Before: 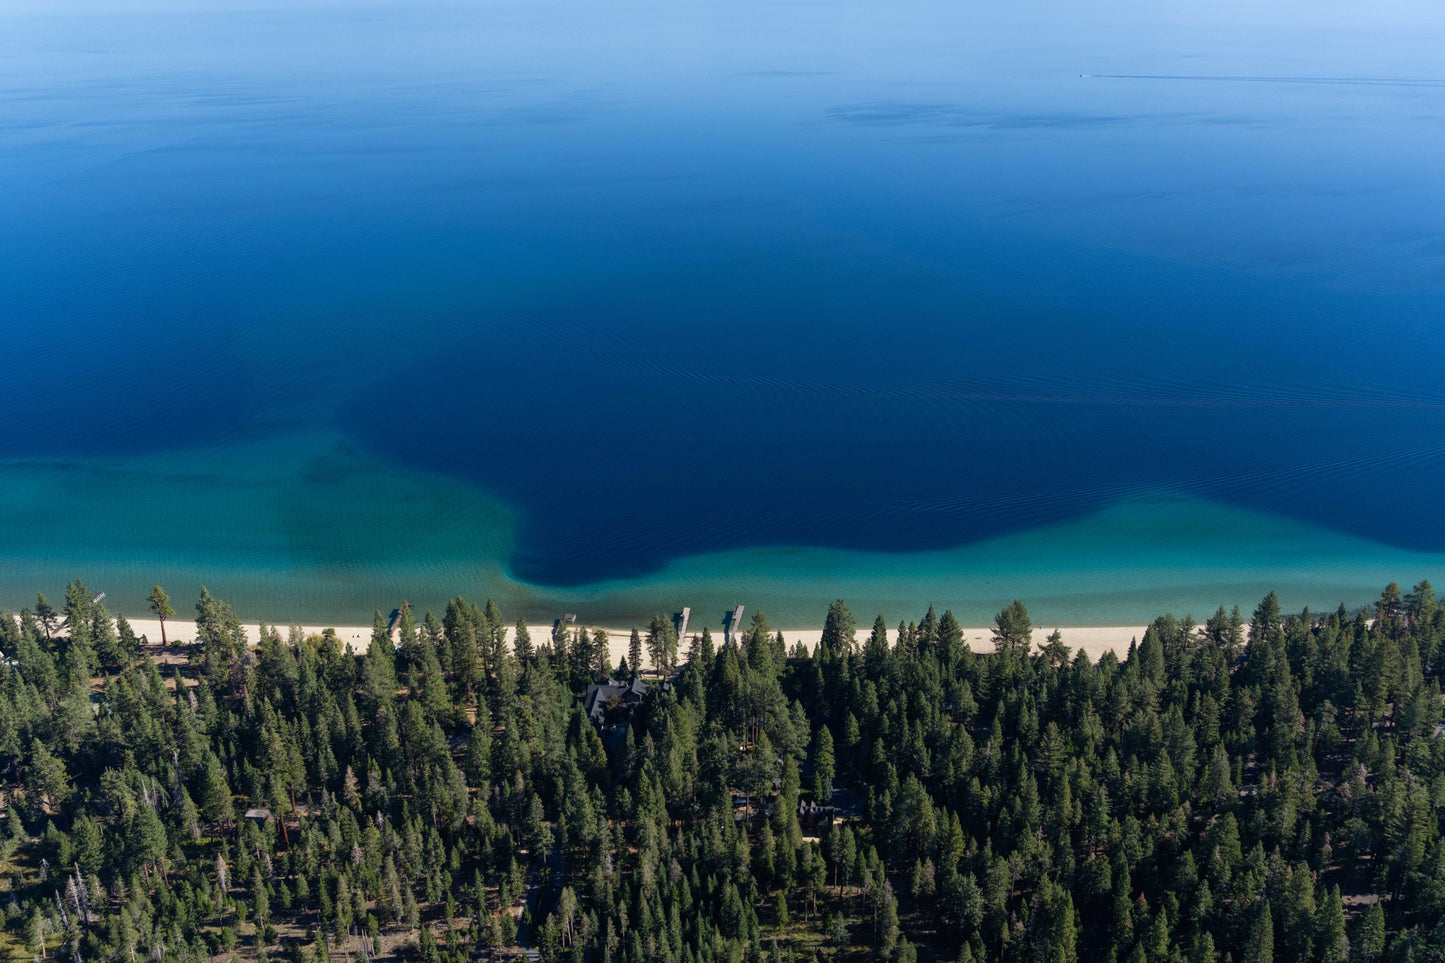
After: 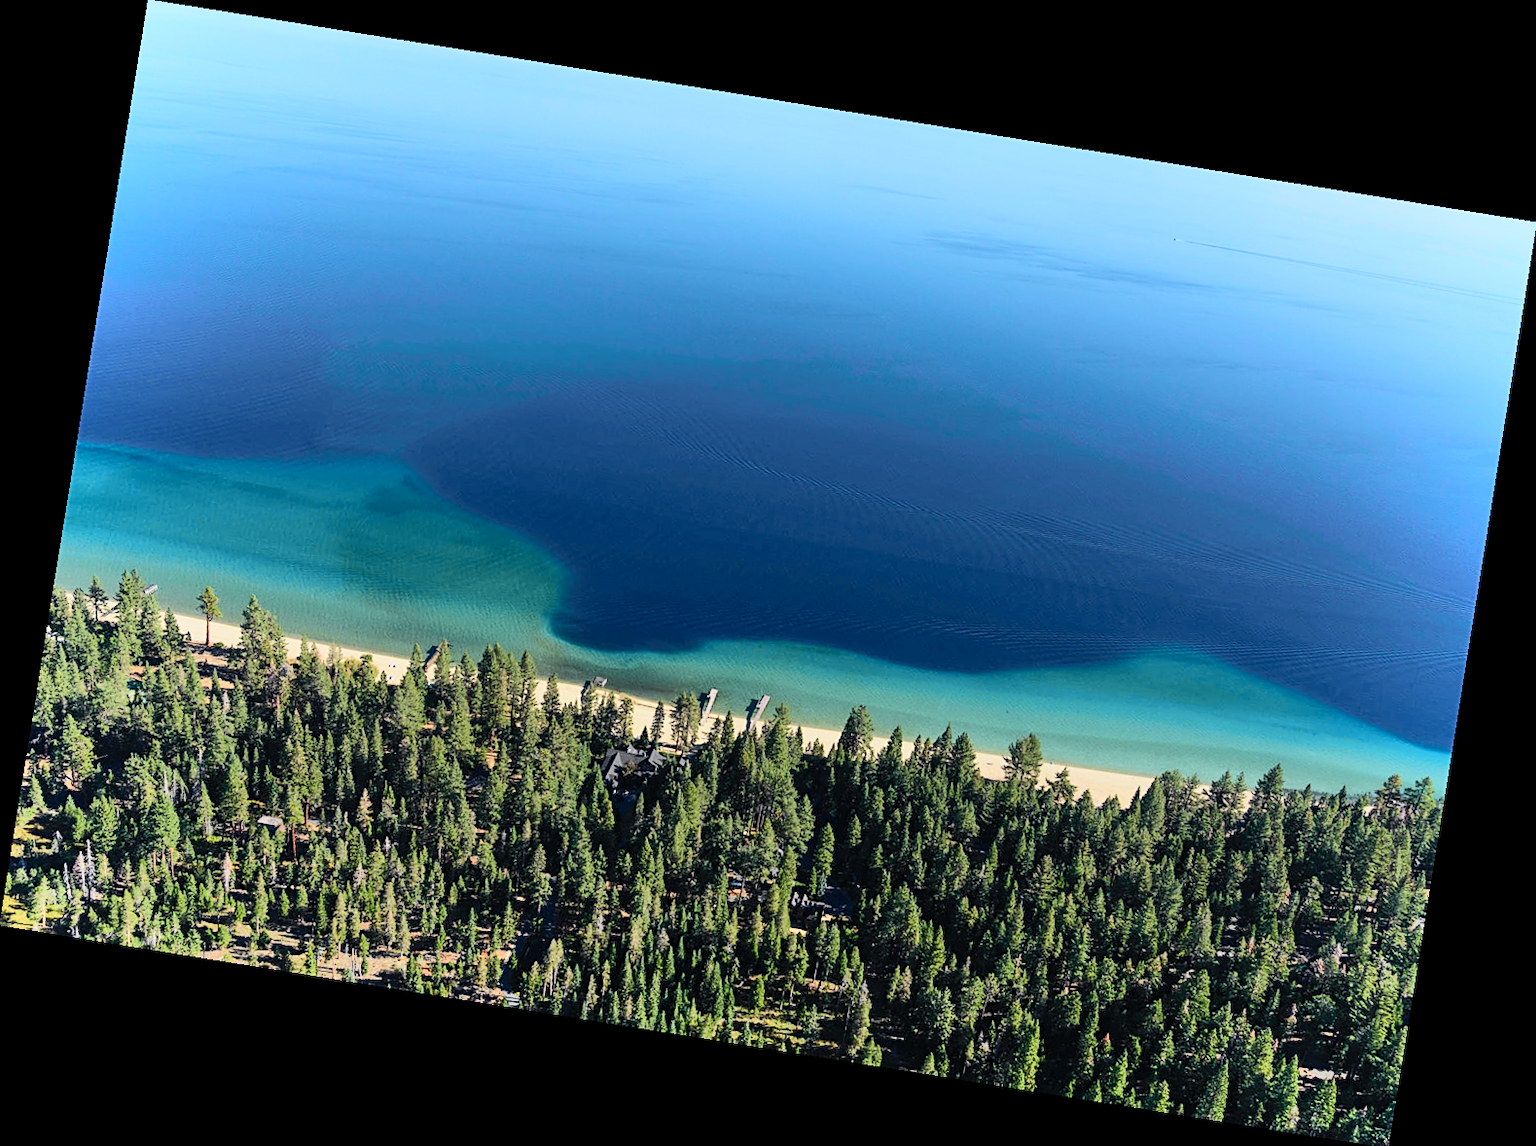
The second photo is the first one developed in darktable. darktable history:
shadows and highlights: radius 264.75, soften with gaussian
tone curve: curves: ch0 [(0, 0) (0.131, 0.116) (0.316, 0.345) (0.501, 0.584) (0.629, 0.732) (0.812, 0.888) (1, 0.974)]; ch1 [(0, 0) (0.366, 0.367) (0.475, 0.462) (0.494, 0.496) (0.504, 0.499) (0.553, 0.584) (1, 1)]; ch2 [(0, 0) (0.333, 0.346) (0.375, 0.375) (0.424, 0.43) (0.476, 0.492) (0.502, 0.502) (0.533, 0.556) (0.566, 0.599) (0.614, 0.653) (1, 1)], color space Lab, independent channels, preserve colors none
sharpen: on, module defaults
rotate and perspective: rotation 9.12°, automatic cropping off
base curve: curves: ch0 [(0, 0) (0.235, 0.266) (0.503, 0.496) (0.786, 0.72) (1, 1)]
exposure: exposure 0.014 EV, compensate highlight preservation false
